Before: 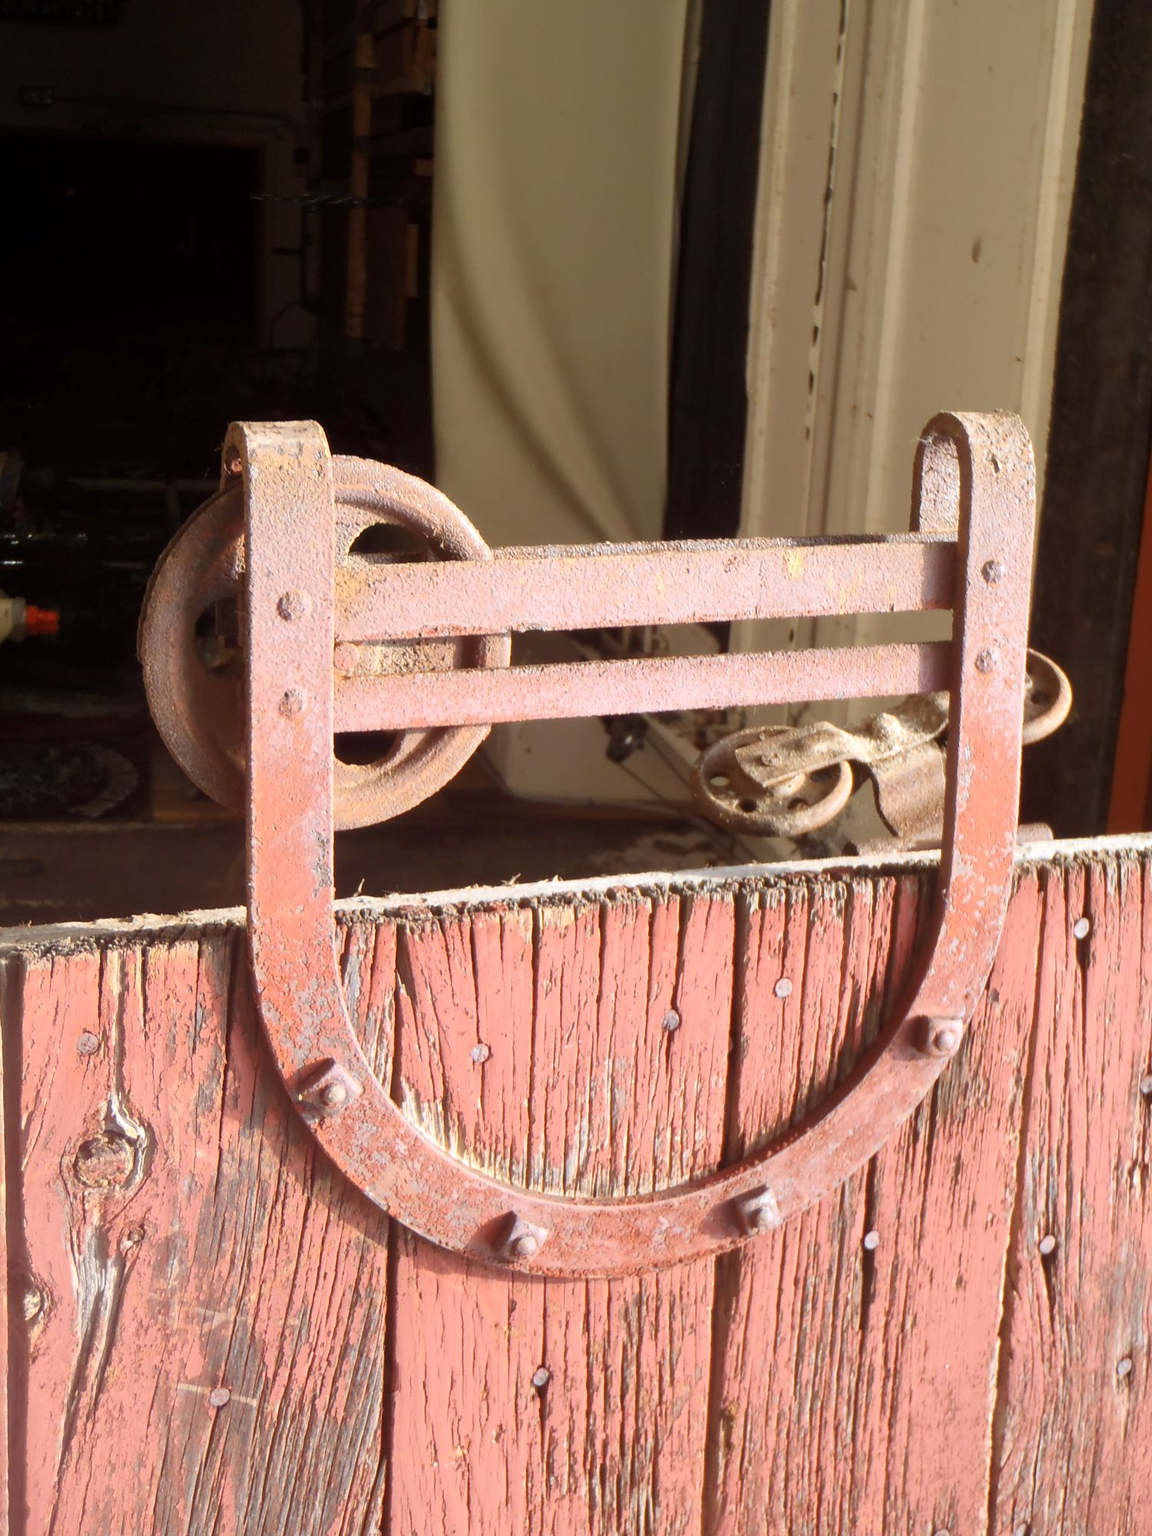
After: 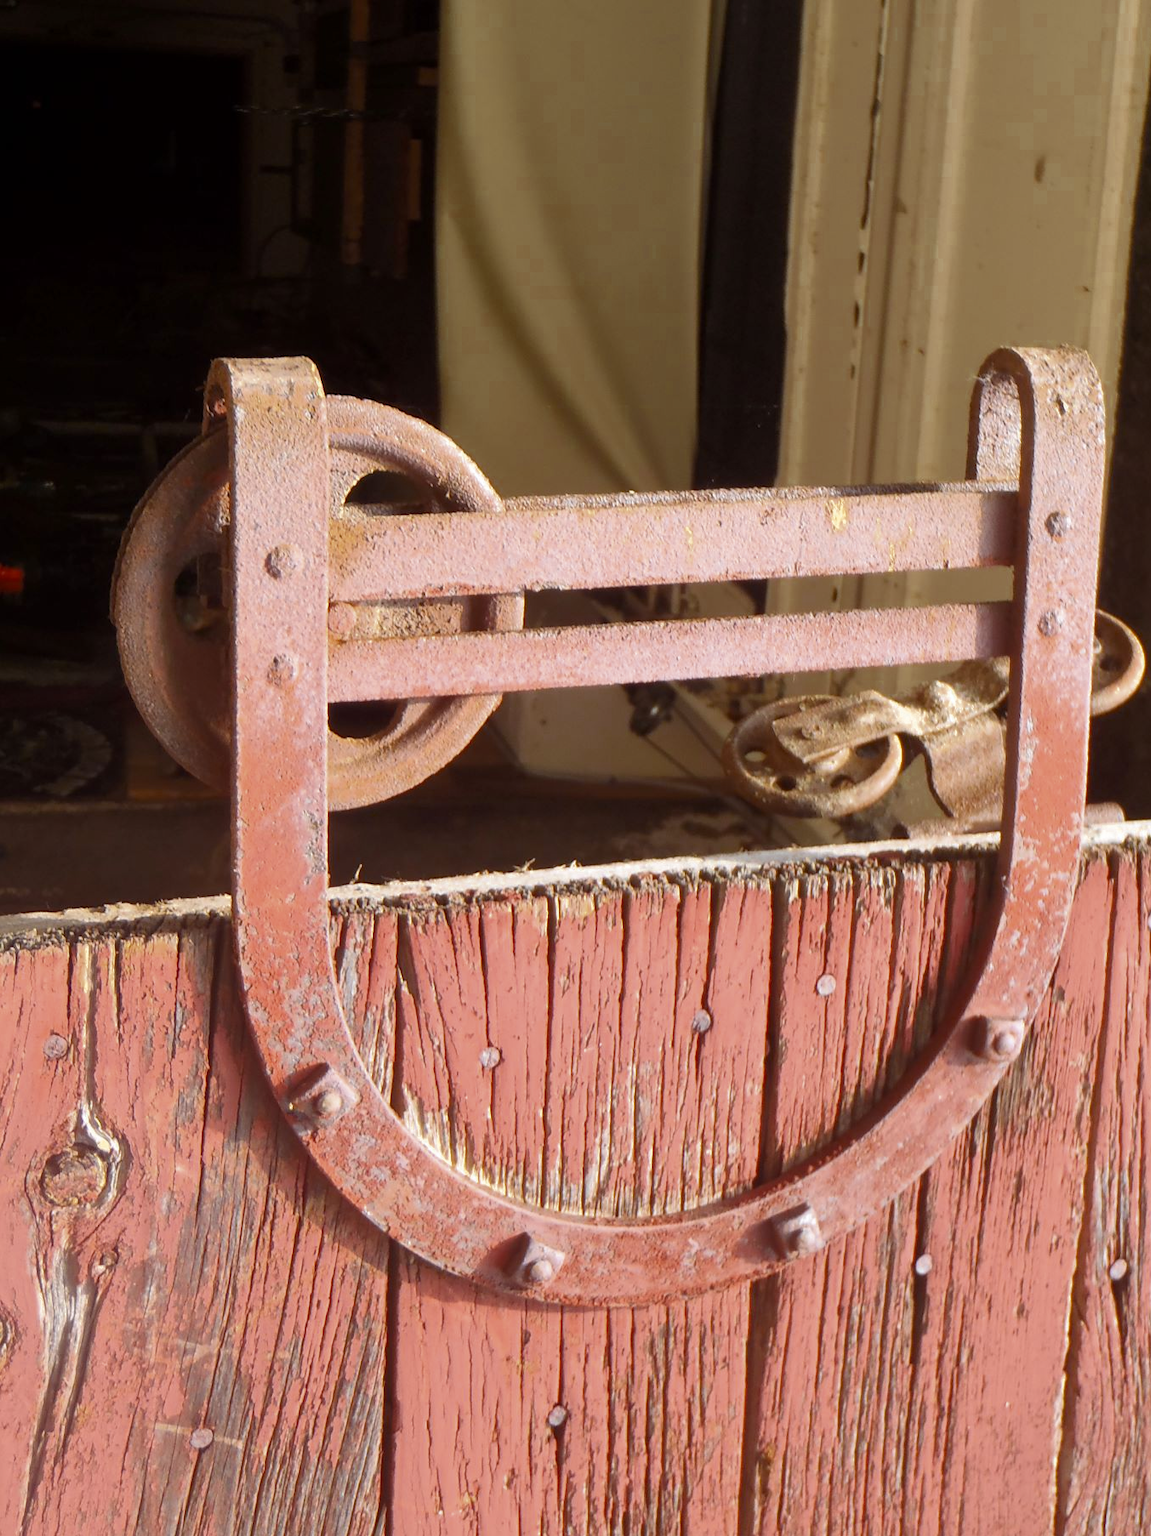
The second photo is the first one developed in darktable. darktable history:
color zones: curves: ch0 [(0.11, 0.396) (0.195, 0.36) (0.25, 0.5) (0.303, 0.412) (0.357, 0.544) (0.75, 0.5) (0.967, 0.328)]; ch1 [(0, 0.468) (0.112, 0.512) (0.202, 0.6) (0.25, 0.5) (0.307, 0.352) (0.357, 0.544) (0.75, 0.5) (0.963, 0.524)]
crop: left 3.305%, top 6.436%, right 6.389%, bottom 3.258%
